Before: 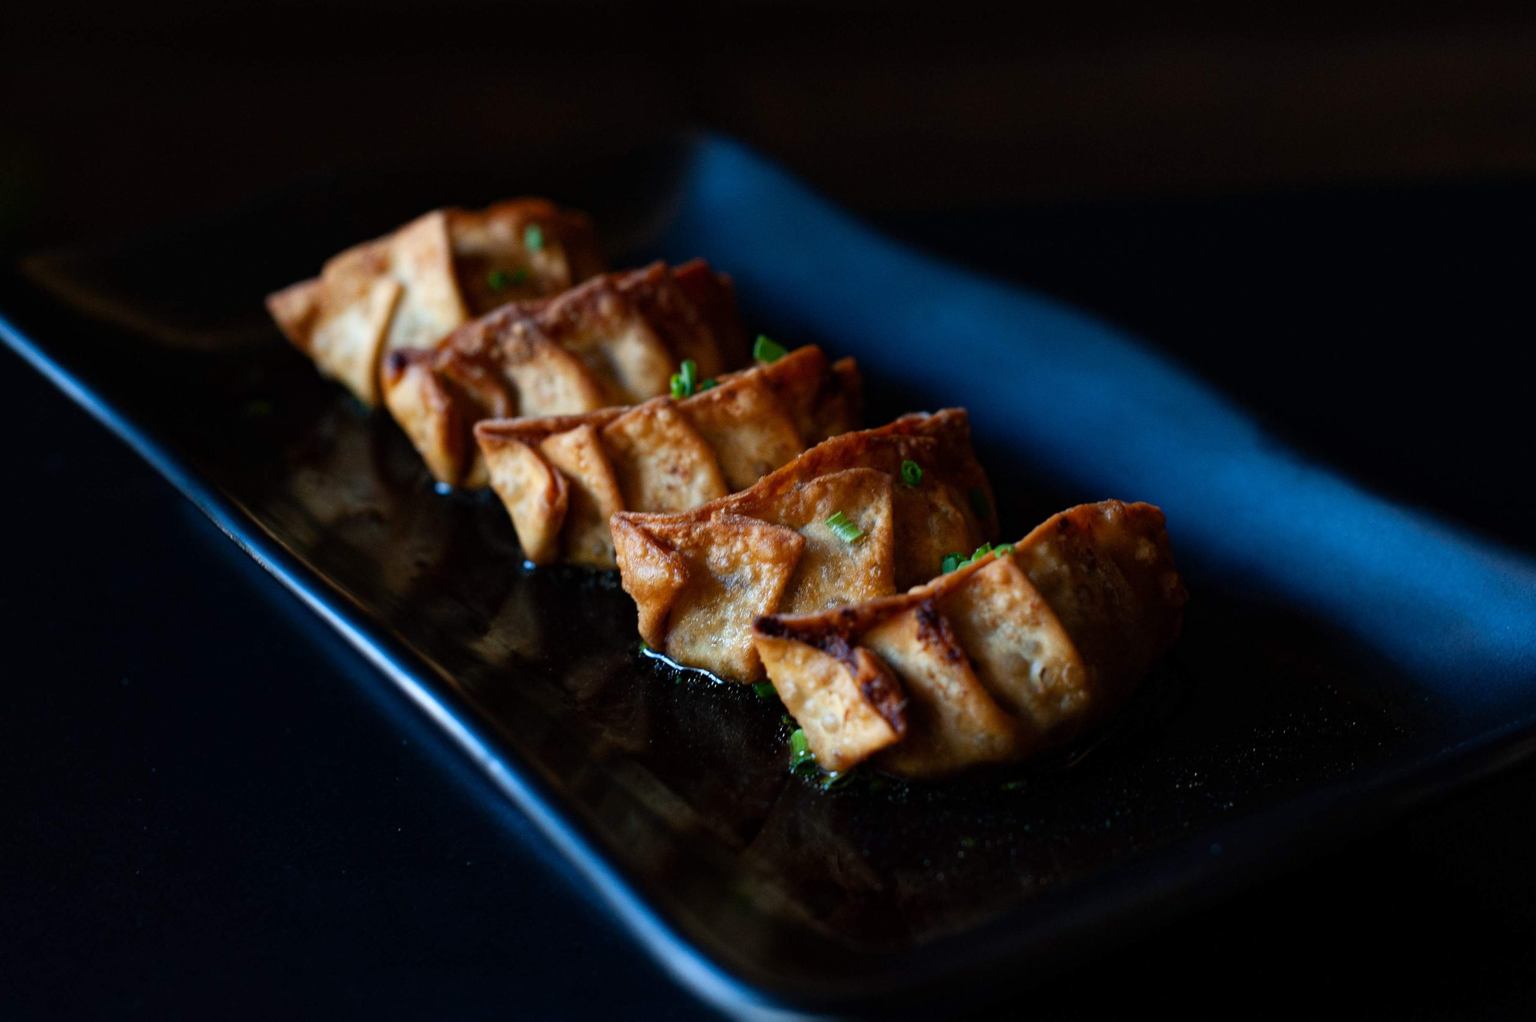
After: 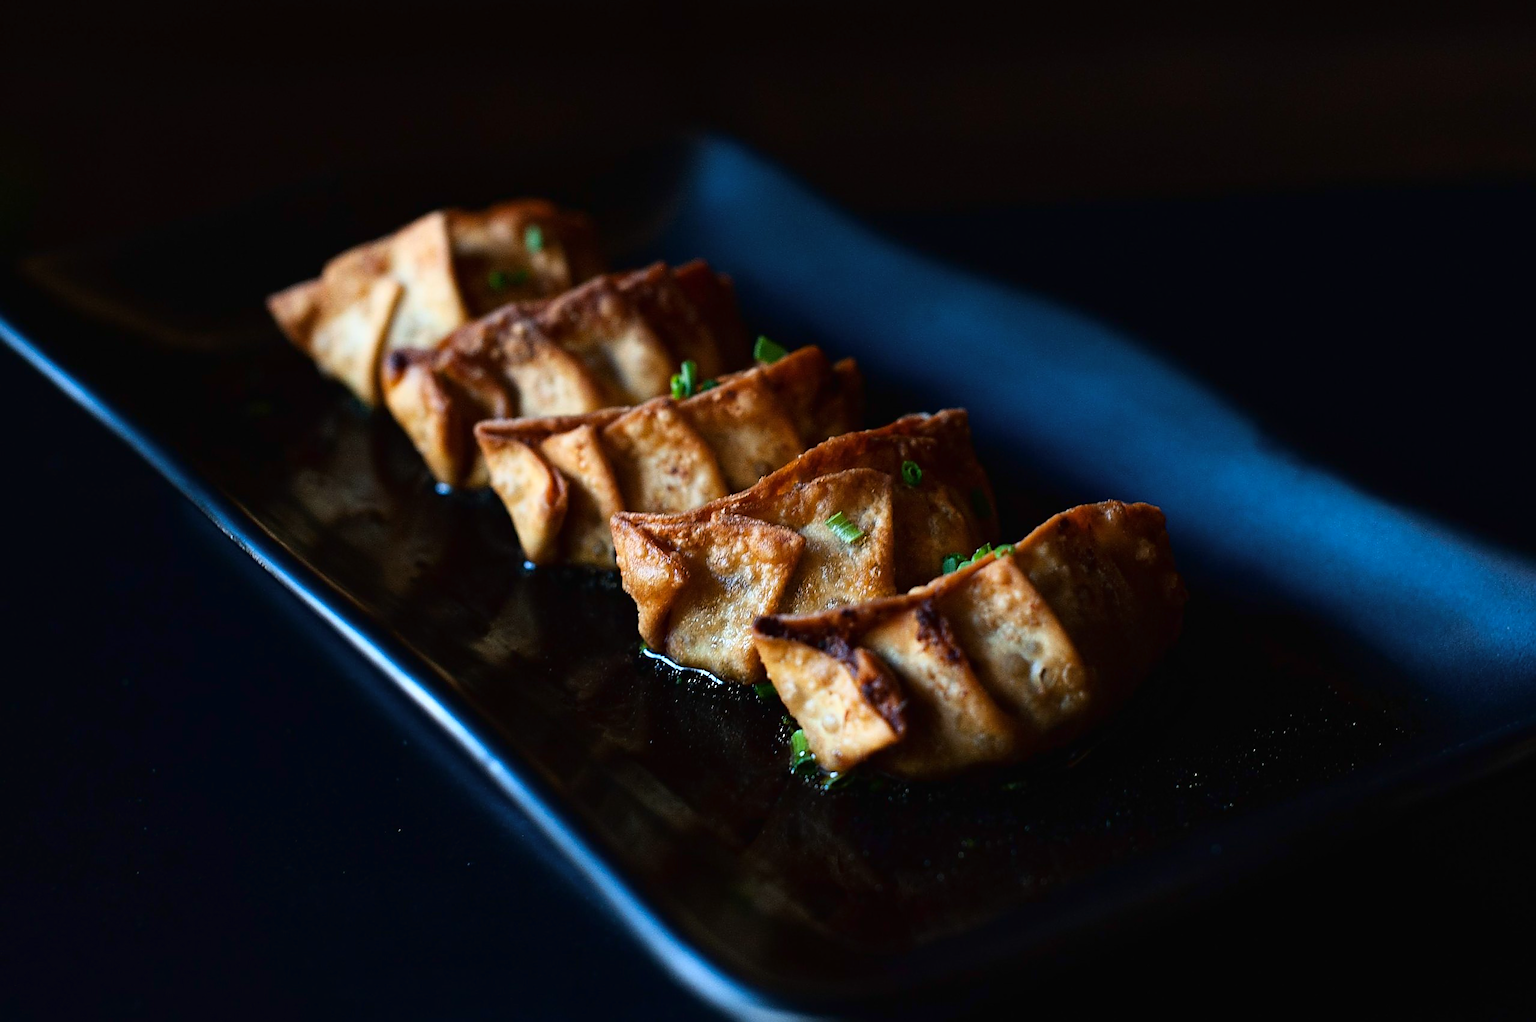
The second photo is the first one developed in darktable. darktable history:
tone curve: curves: ch0 [(0, 0.01) (0.037, 0.032) (0.131, 0.108) (0.275, 0.258) (0.483, 0.512) (0.61, 0.661) (0.696, 0.76) (0.792, 0.867) (0.911, 0.955) (0.997, 0.995)]; ch1 [(0, 0) (0.308, 0.268) (0.425, 0.383) (0.503, 0.502) (0.529, 0.543) (0.706, 0.754) (0.869, 0.907) (1, 1)]; ch2 [(0, 0) (0.228, 0.196) (0.336, 0.315) (0.399, 0.403) (0.485, 0.487) (0.502, 0.502) (0.525, 0.523) (0.545, 0.552) (0.587, 0.61) (0.636, 0.654) (0.711, 0.729) (0.855, 0.87) (0.998, 0.977)], color space Lab, linked channels, preserve colors none
sharpen: radius 1.405, amount 1.262, threshold 0.793
